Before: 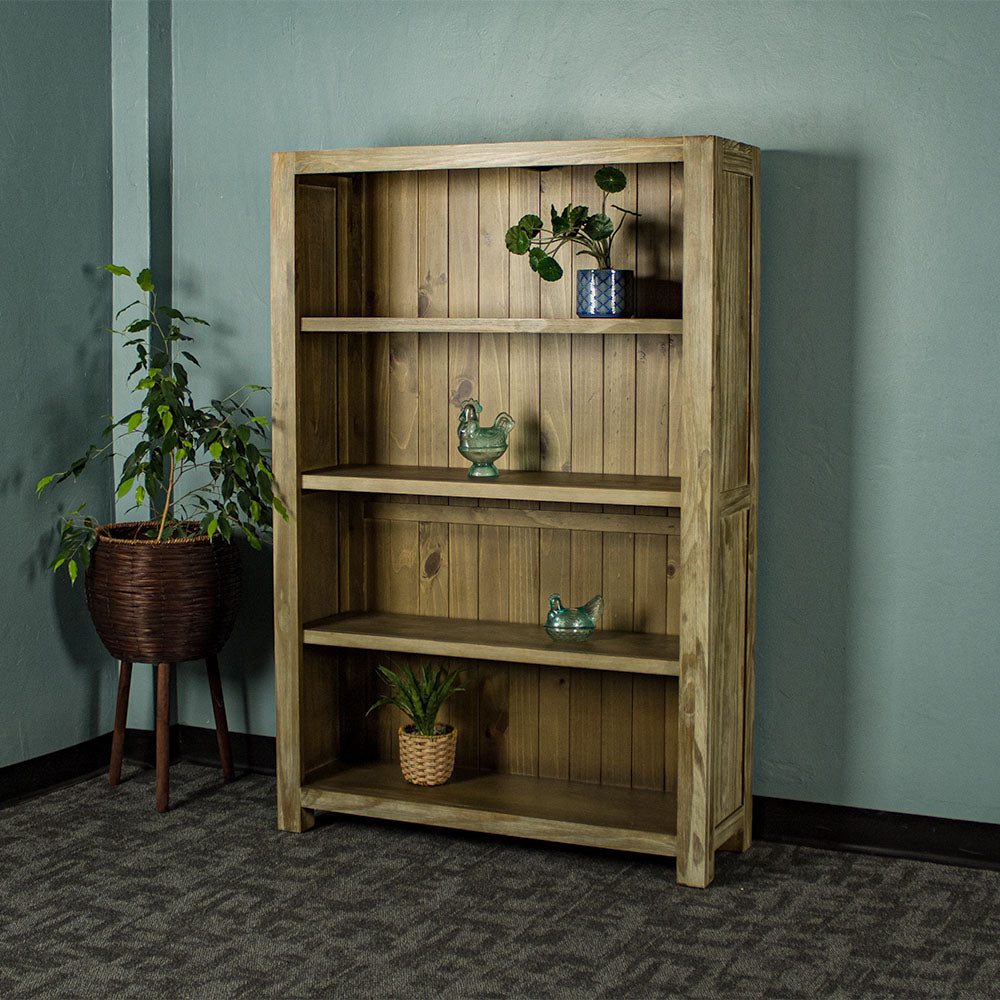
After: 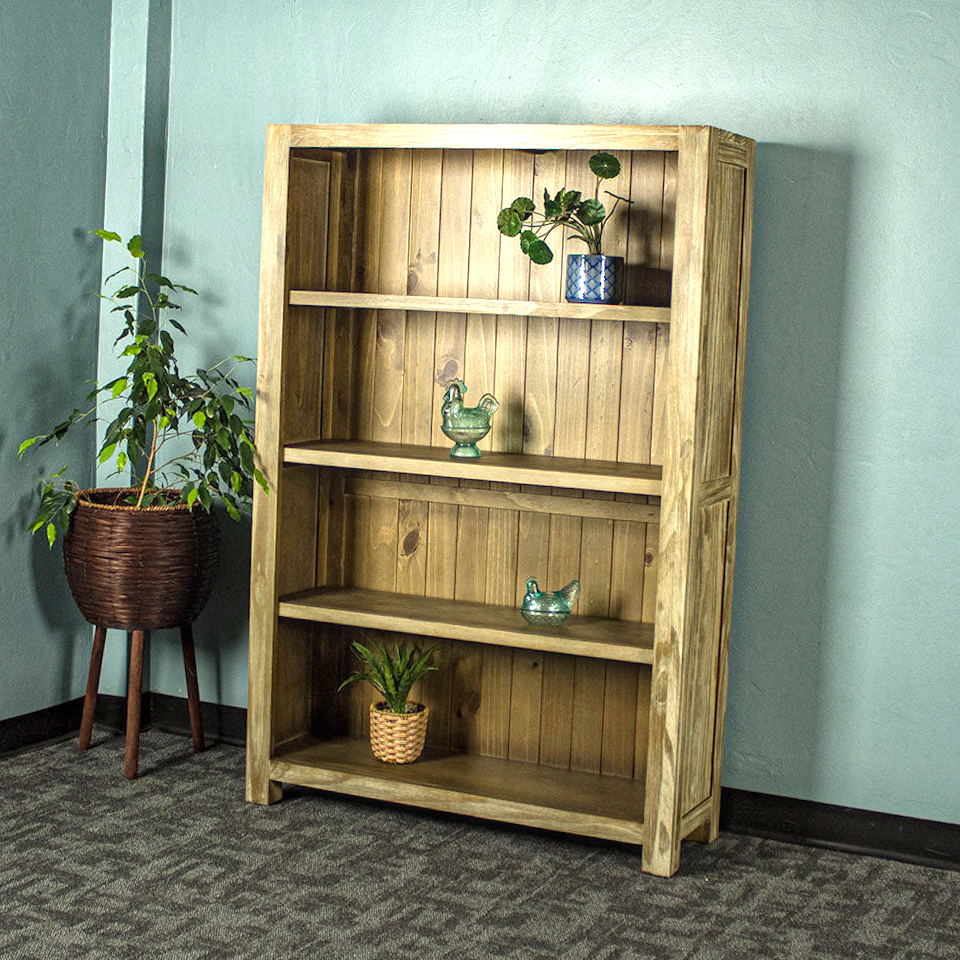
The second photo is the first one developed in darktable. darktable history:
local contrast: detail 110%
crop and rotate: angle -2.38°
exposure: exposure 1.223 EV, compensate highlight preservation false
